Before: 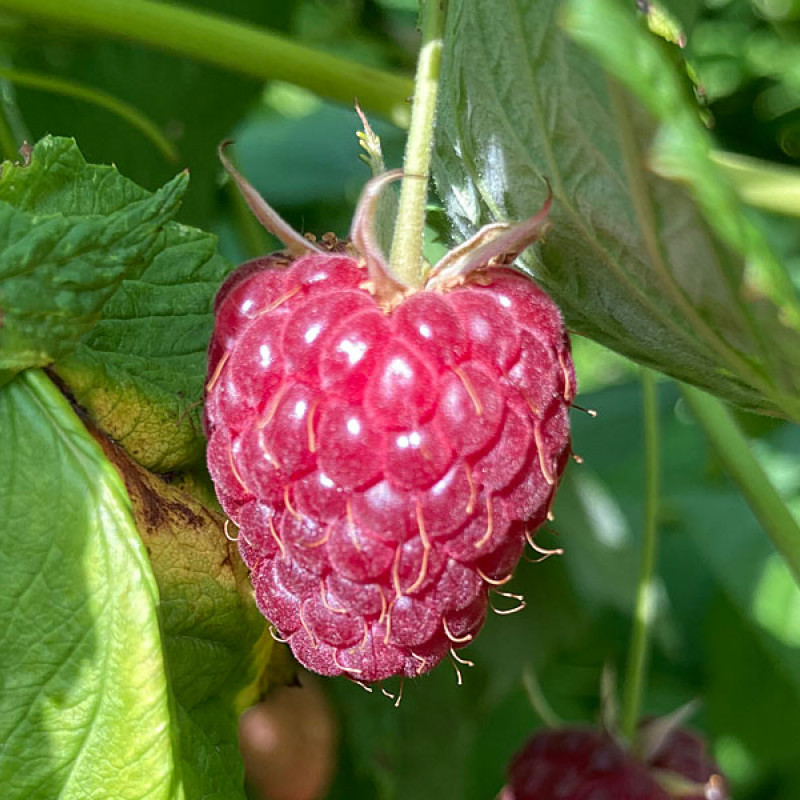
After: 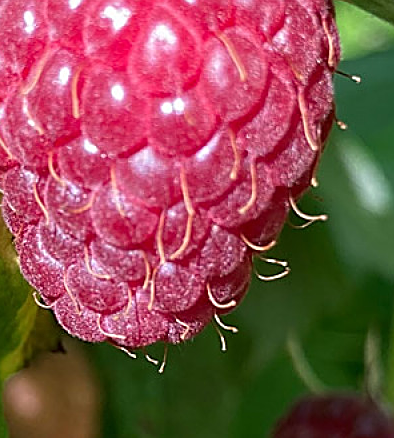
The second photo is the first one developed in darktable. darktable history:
crop: left 29.582%, top 41.774%, right 21.141%, bottom 3.468%
sharpen: on, module defaults
